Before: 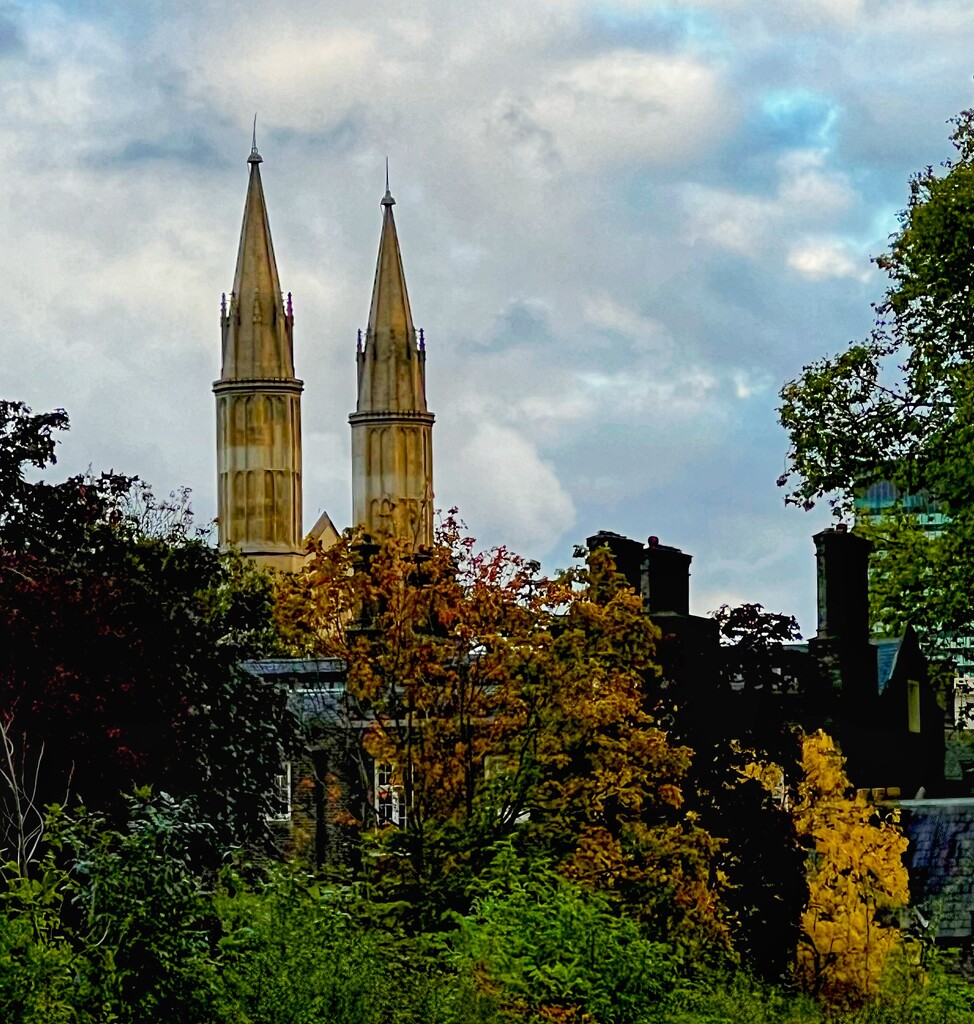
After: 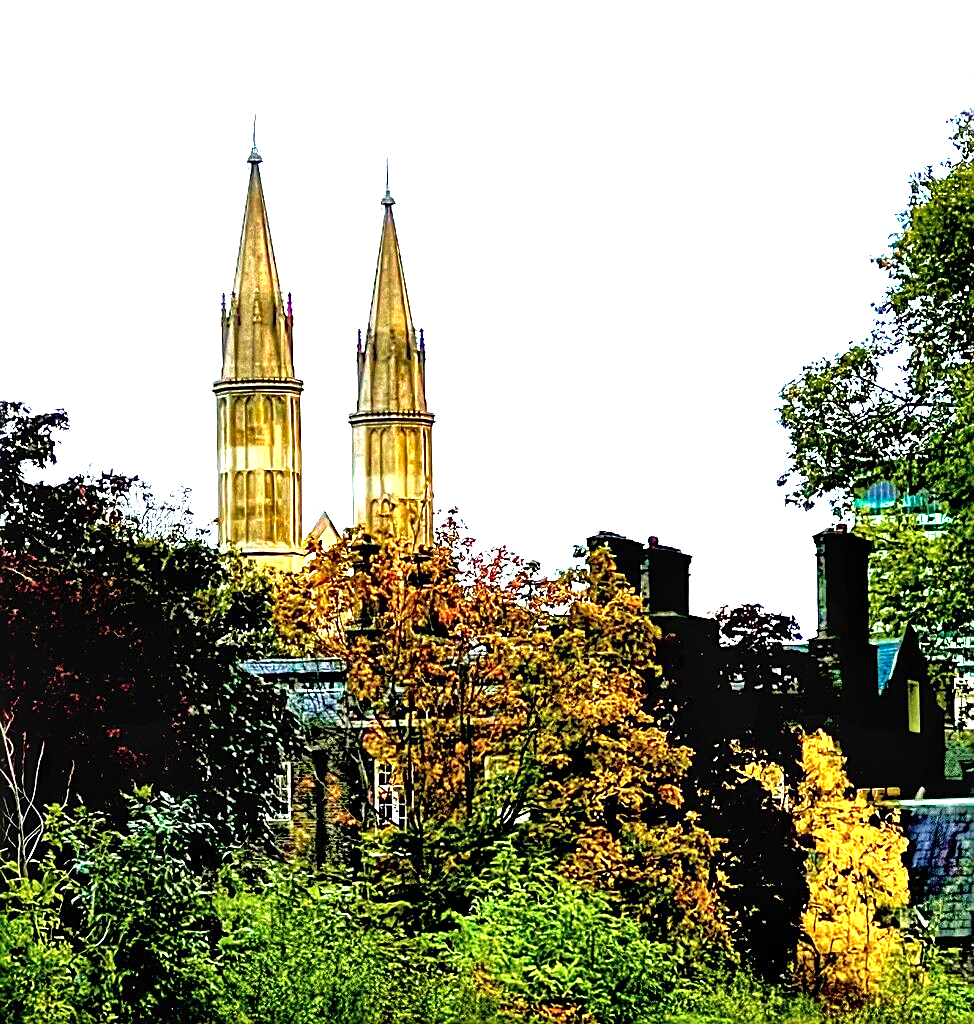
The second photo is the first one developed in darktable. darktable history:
tone equalizer: -8 EV -0.725 EV, -7 EV -0.694 EV, -6 EV -0.598 EV, -5 EV -0.422 EV, -3 EV 0.369 EV, -2 EV 0.6 EV, -1 EV 0.679 EV, +0 EV 0.761 EV
local contrast: mode bilateral grid, contrast 50, coarseness 50, detail 150%, midtone range 0.2
velvia: strength 49.41%
sharpen: on, module defaults
exposure: black level correction 0, exposure 1.401 EV, compensate highlight preservation false
